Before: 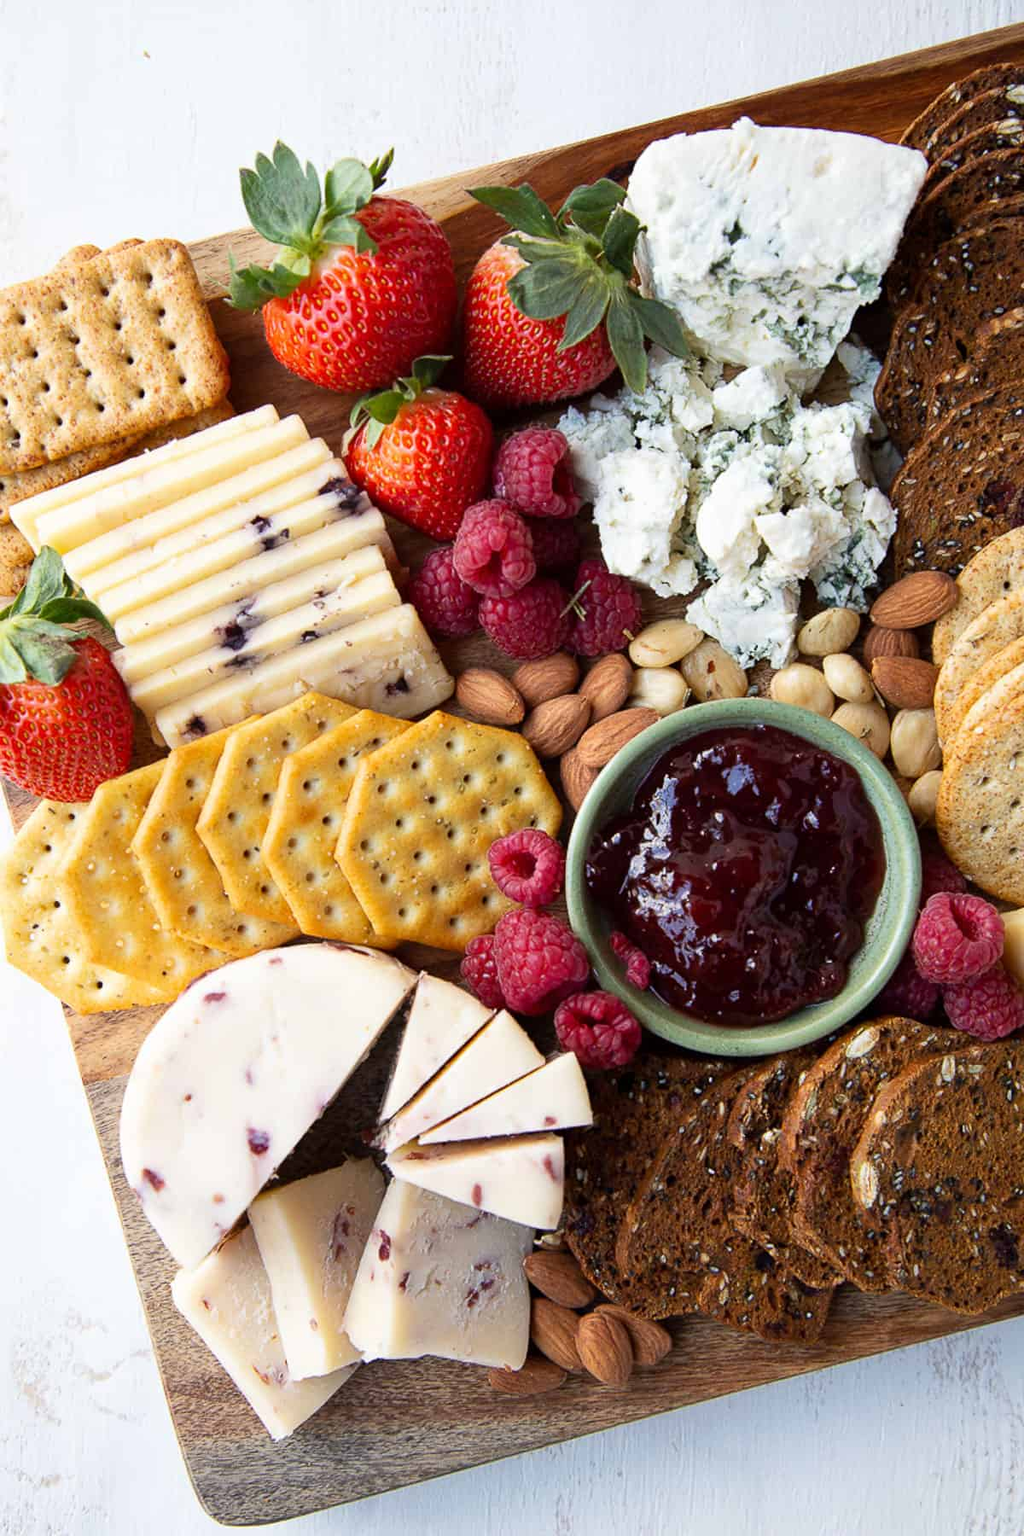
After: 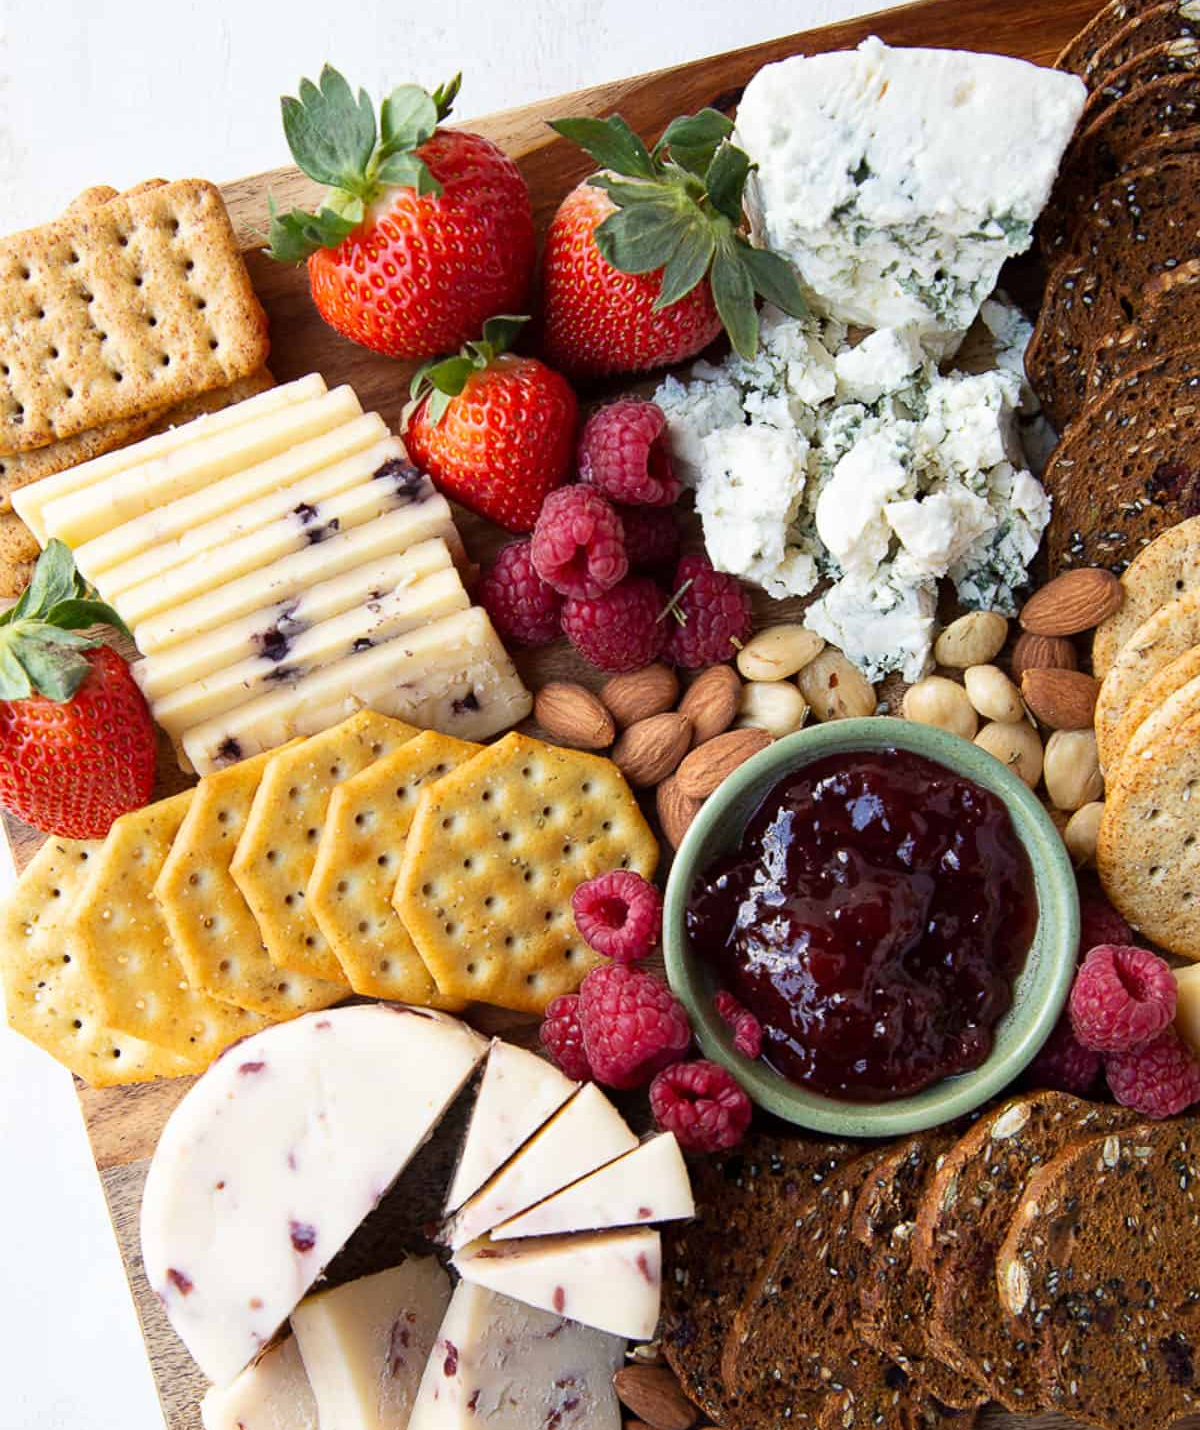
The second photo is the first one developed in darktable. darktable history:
crop and rotate: top 5.655%, bottom 14.849%
